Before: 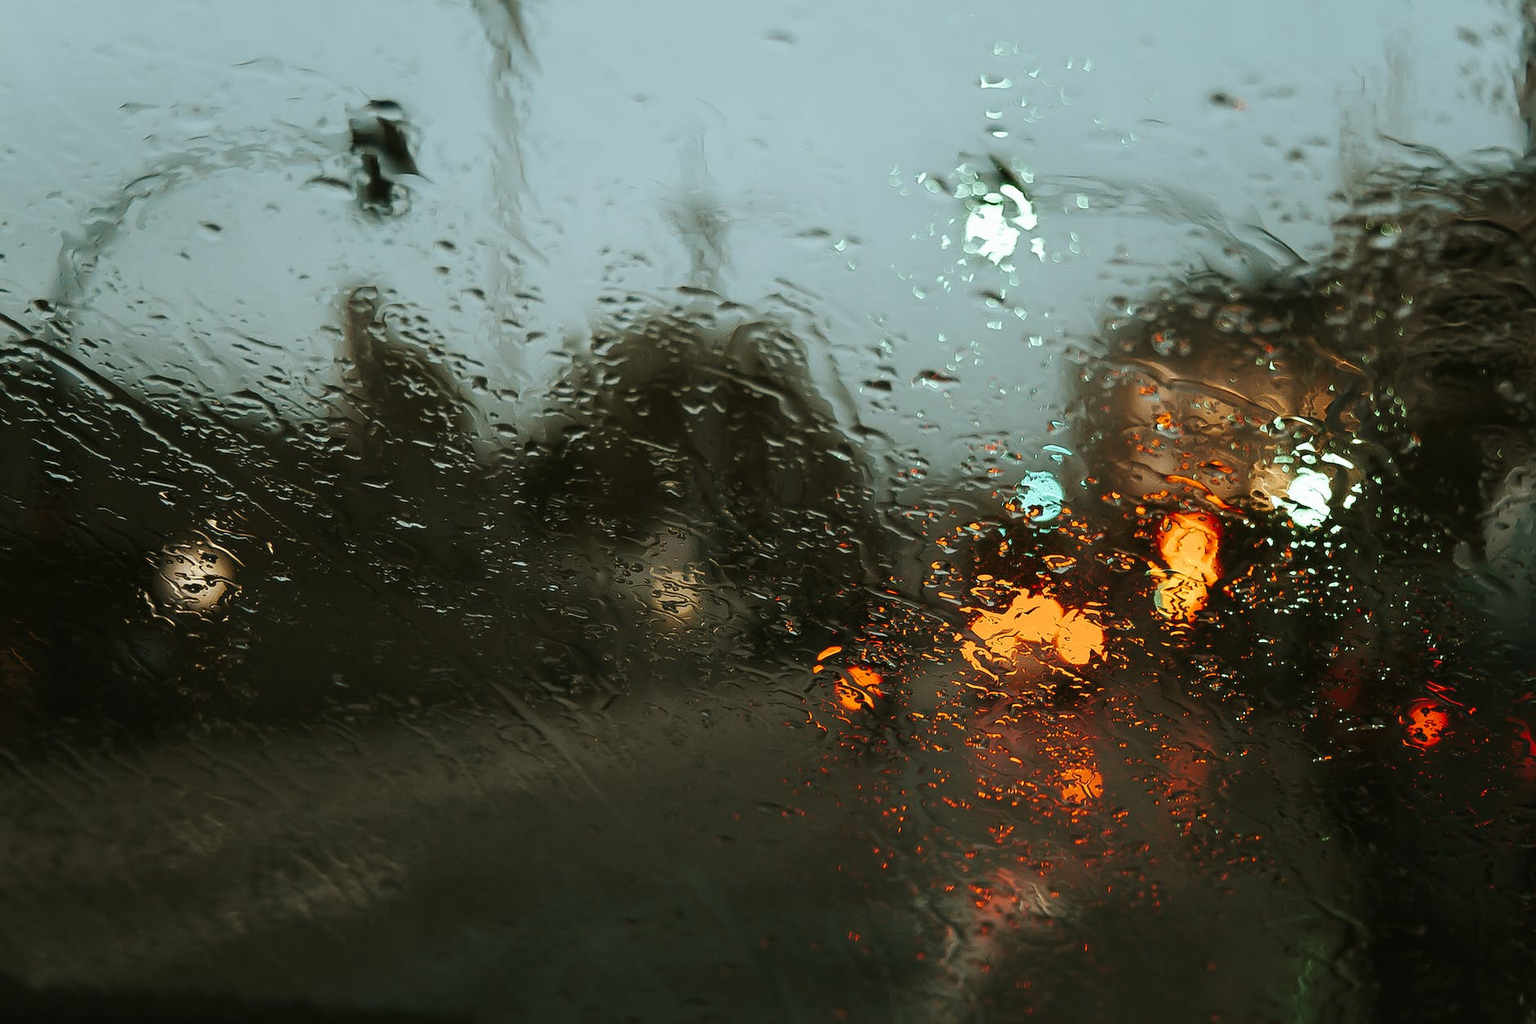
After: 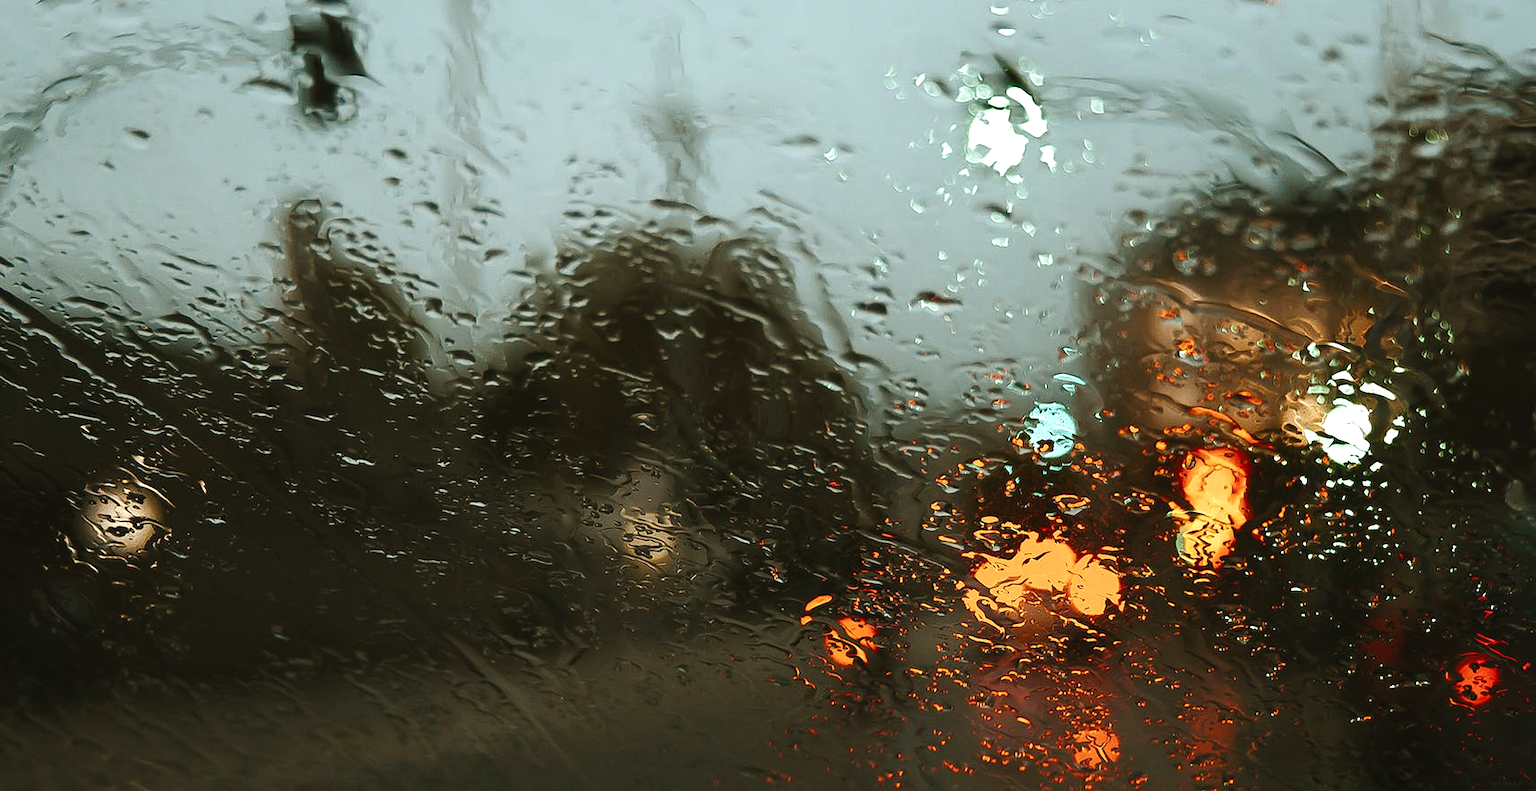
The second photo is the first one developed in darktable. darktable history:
crop: left 5.596%, top 10.314%, right 3.534%, bottom 19.395%
color balance rgb: shadows lift › chroma 1%, shadows lift › hue 28.8°, power › hue 60°, highlights gain › chroma 1%, highlights gain › hue 60°, global offset › luminance 0.25%, perceptual saturation grading › highlights -20%, perceptual saturation grading › shadows 20%, perceptual brilliance grading › highlights 10%, perceptual brilliance grading › shadows -5%, global vibrance 19.67%
